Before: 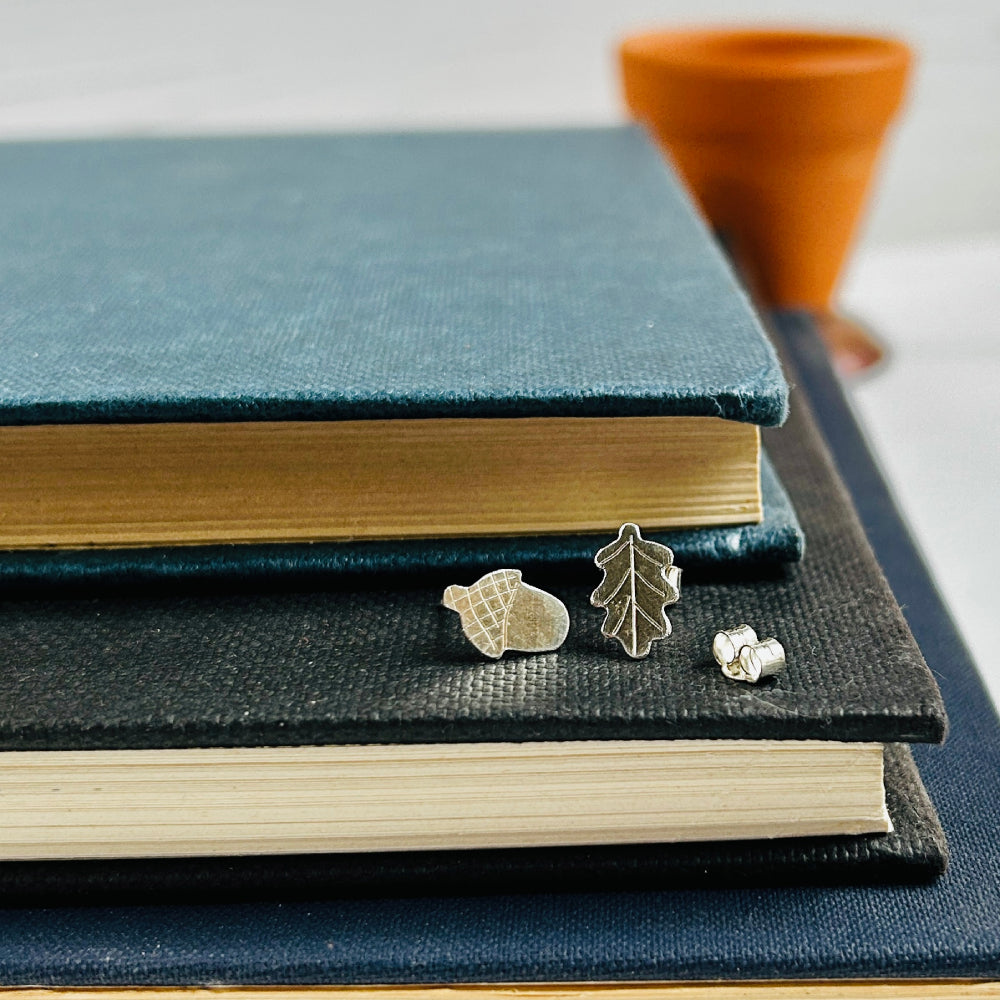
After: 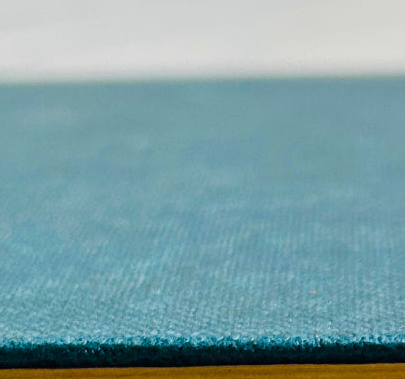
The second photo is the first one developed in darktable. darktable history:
crop: left 15.452%, top 5.459%, right 43.956%, bottom 56.62%
color balance rgb: linear chroma grading › global chroma 15%, perceptual saturation grading › global saturation 30%
